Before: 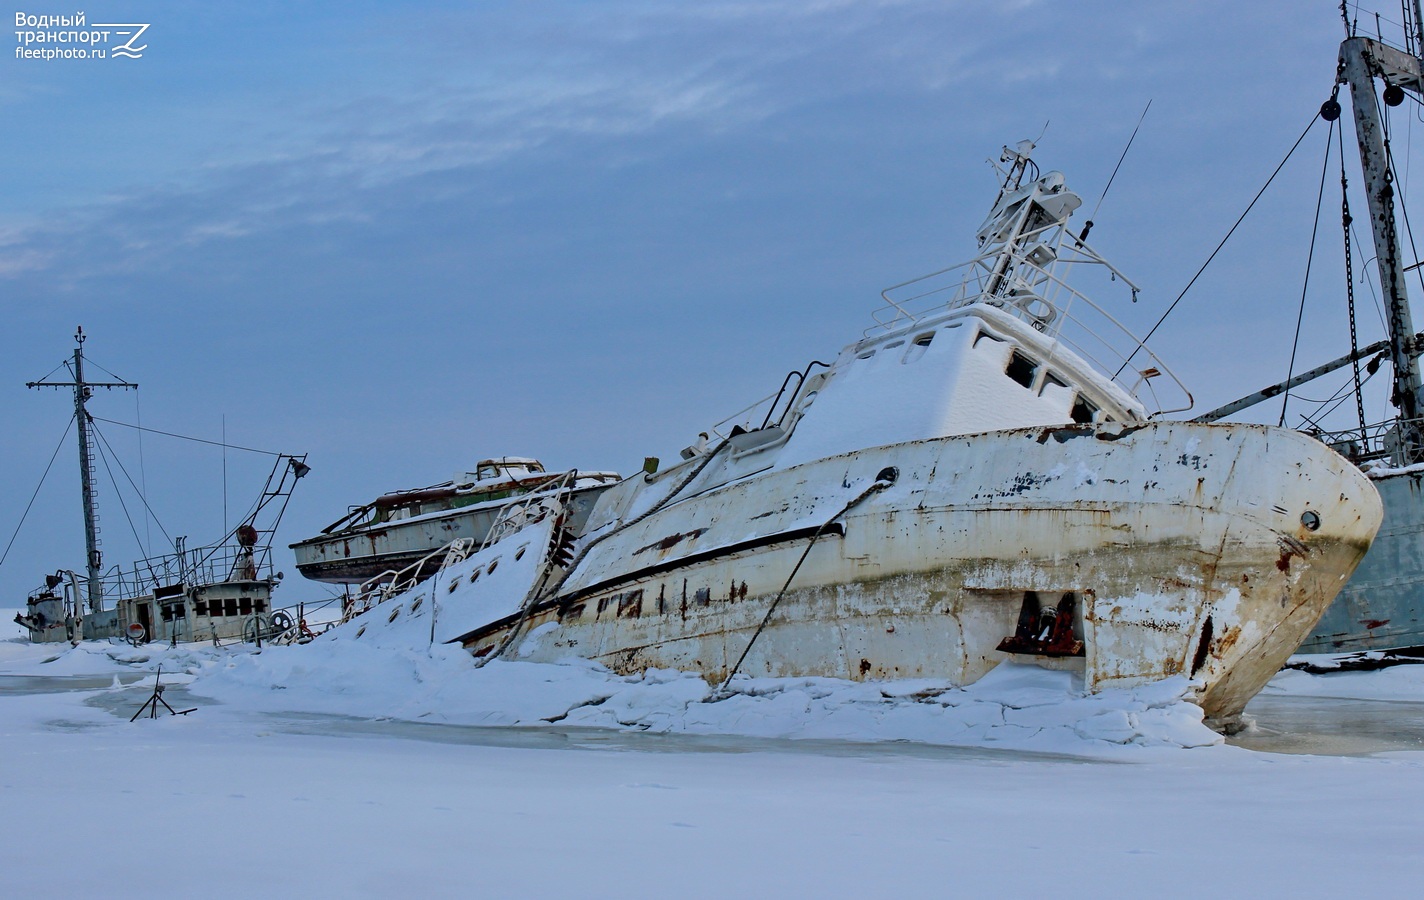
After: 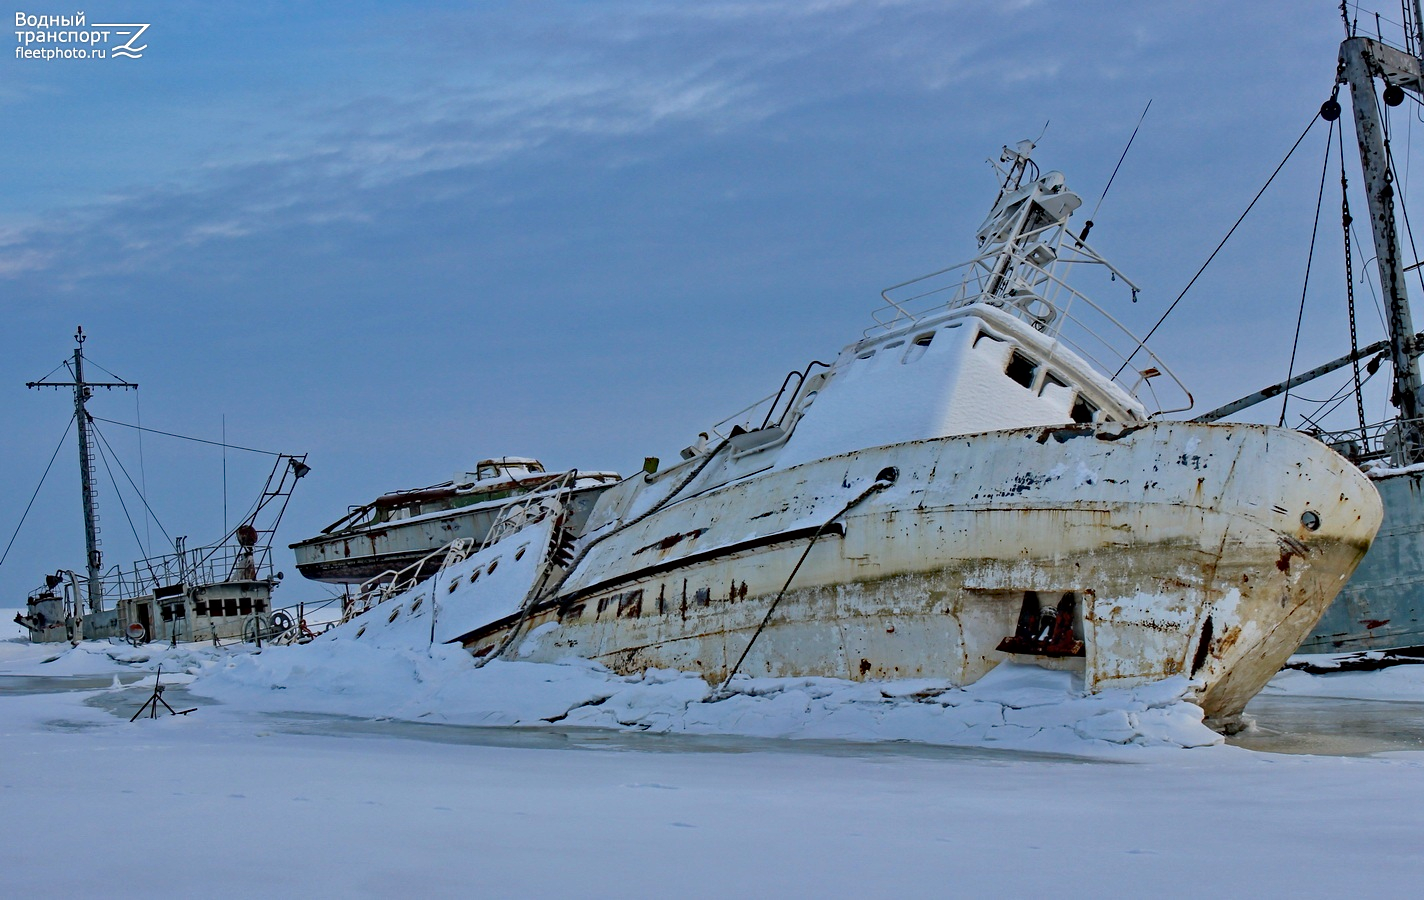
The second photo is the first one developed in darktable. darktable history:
contrast brightness saturation: contrast 0.014, saturation -0.065
shadows and highlights: shadows 73.13, highlights -60.72, soften with gaussian
haze removal: strength 0.243, distance 0.256, compatibility mode true, adaptive false
